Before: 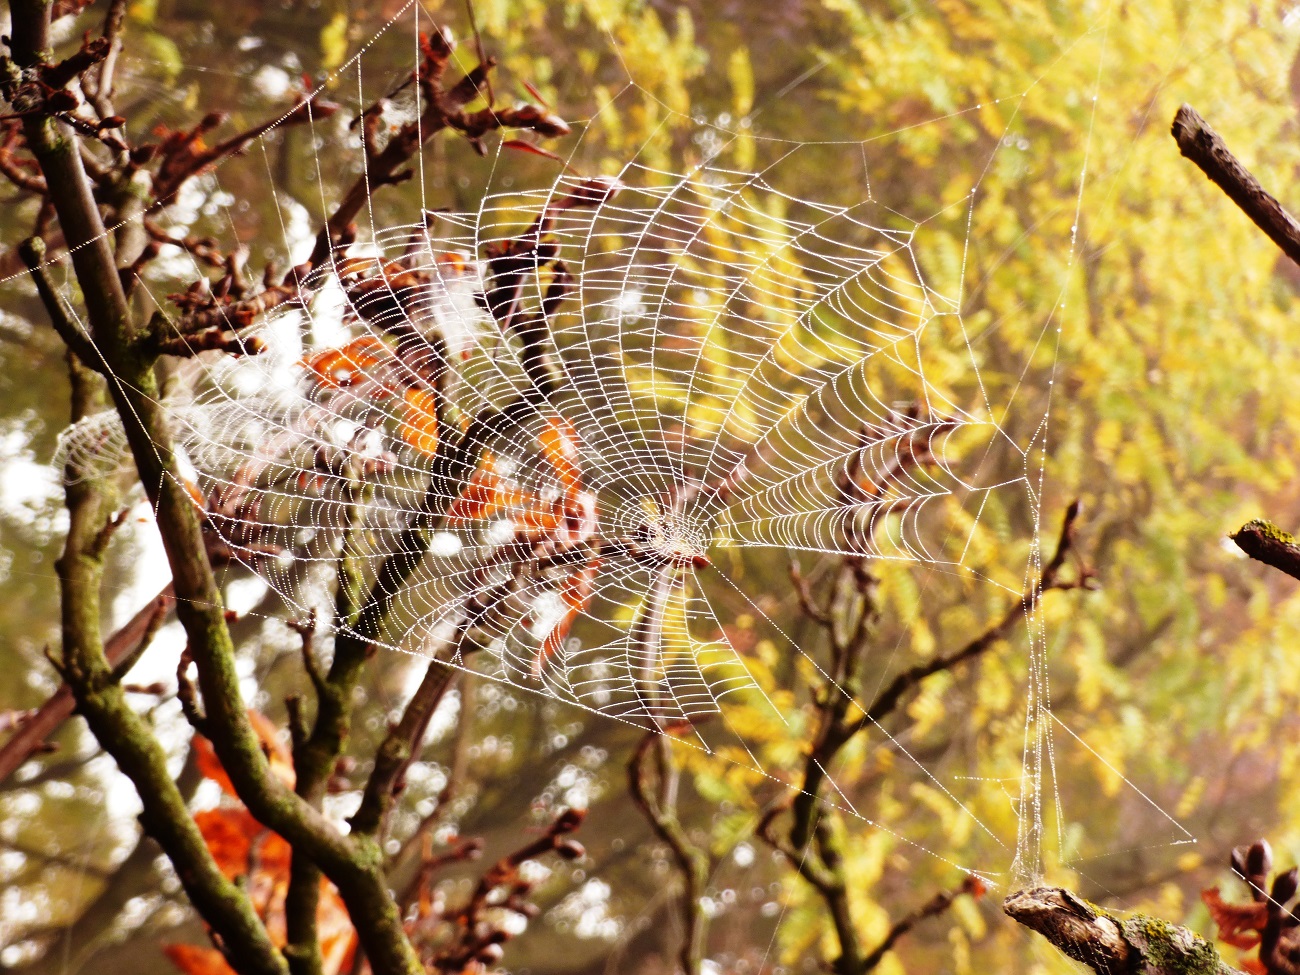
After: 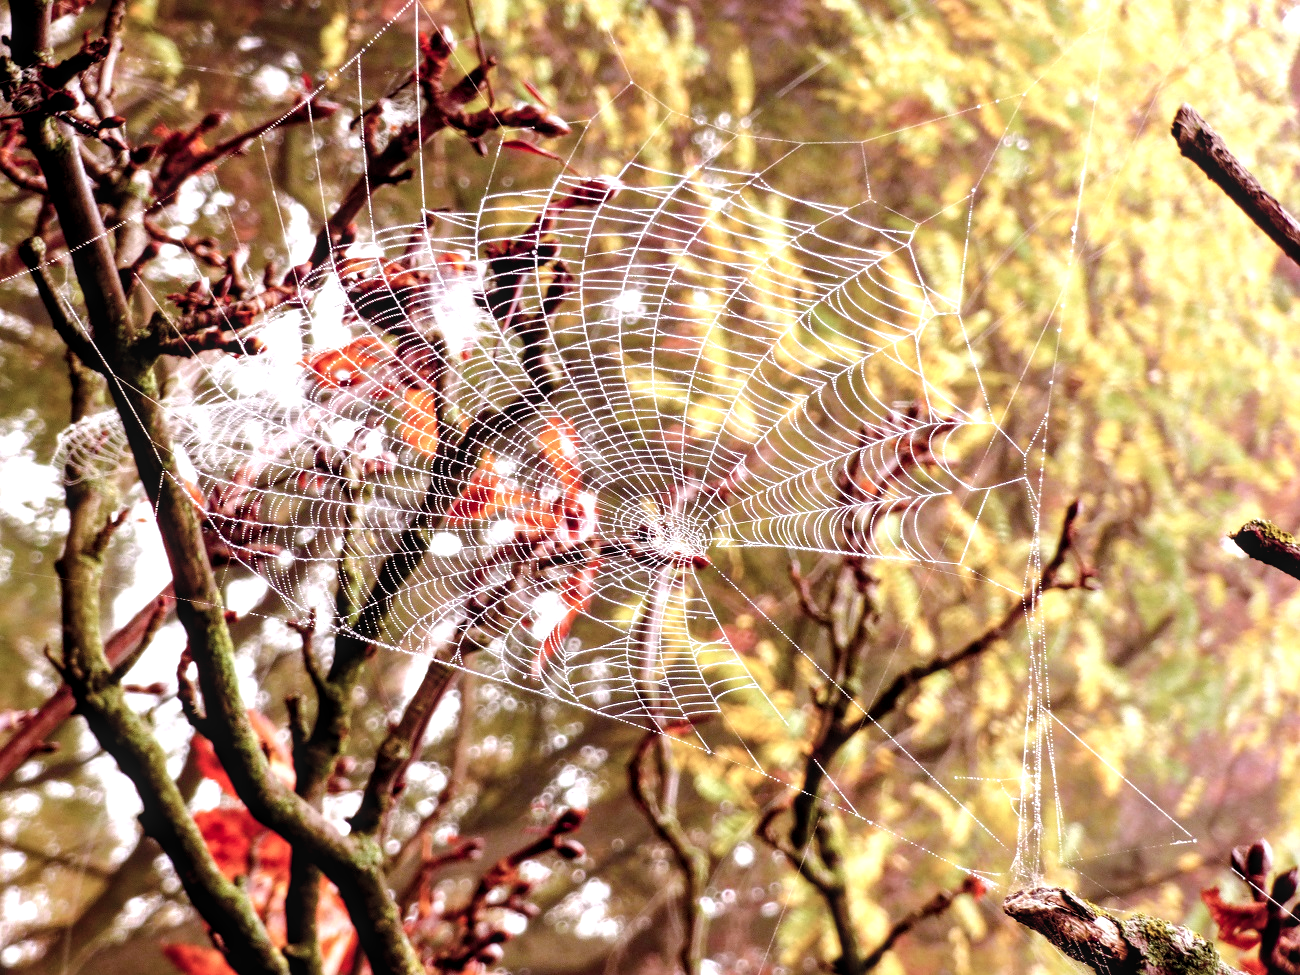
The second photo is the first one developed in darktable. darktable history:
exposure: exposure 0.2 EV, compensate highlight preservation false
white balance: red 1.004, blue 1.096
local contrast: on, module defaults
color balance rgb: global offset › luminance -0.51%, perceptual saturation grading › global saturation 27.53%, perceptual saturation grading › highlights -25%, perceptual saturation grading › shadows 25%, perceptual brilliance grading › highlights 6.62%, perceptual brilliance grading › mid-tones 17.07%, perceptual brilliance grading › shadows -5.23%
color contrast: blue-yellow contrast 0.62
